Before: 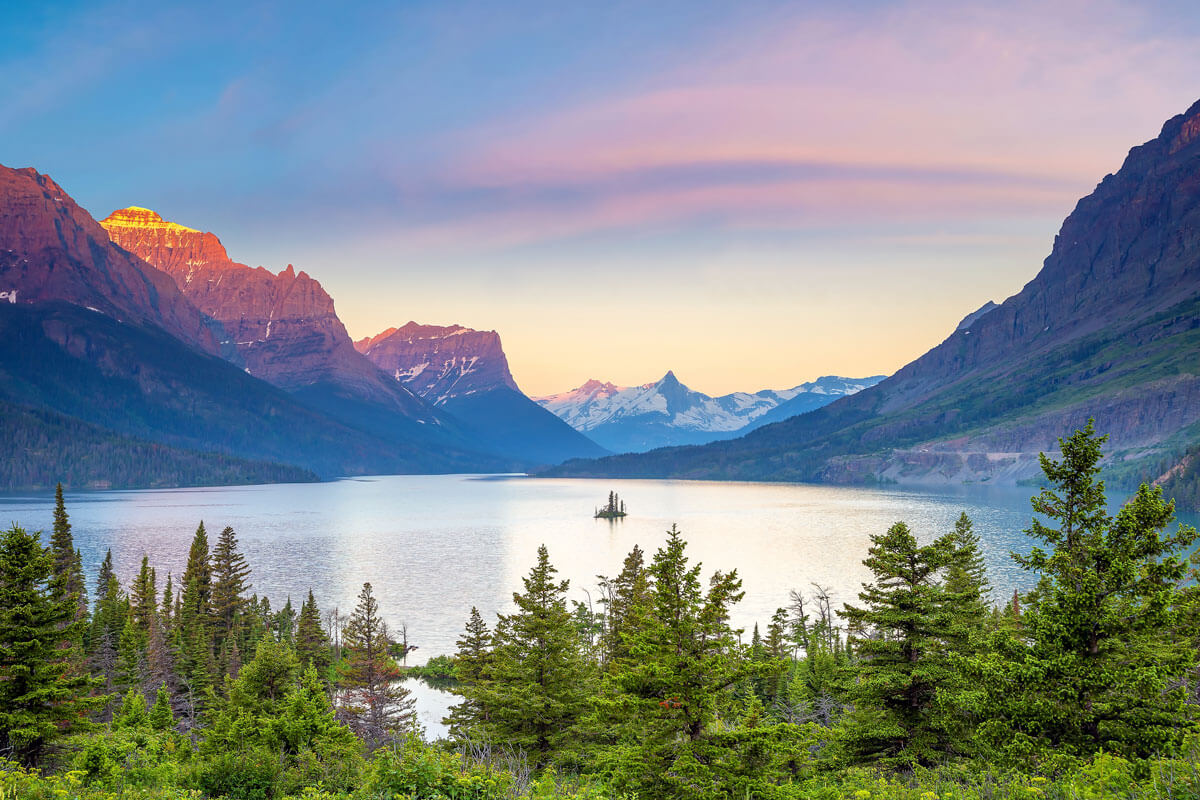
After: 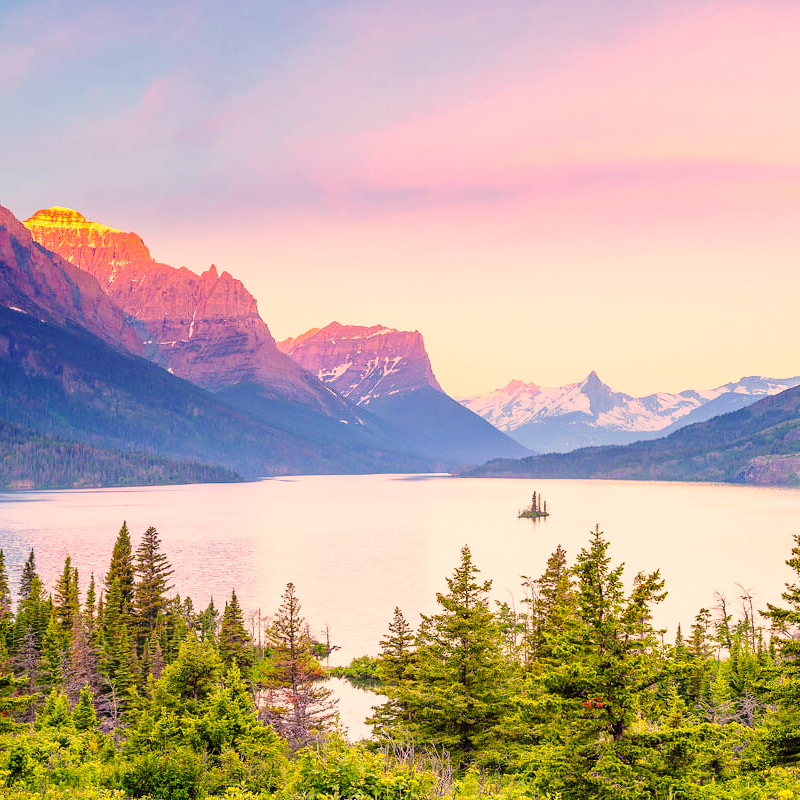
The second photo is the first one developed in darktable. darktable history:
base curve: curves: ch0 [(0, 0) (0.028, 0.03) (0.121, 0.232) (0.46, 0.748) (0.859, 0.968) (1, 1)], preserve colors none
color correction: highlights a* 21.24, highlights b* 19.28
crop and rotate: left 6.477%, right 26.812%
